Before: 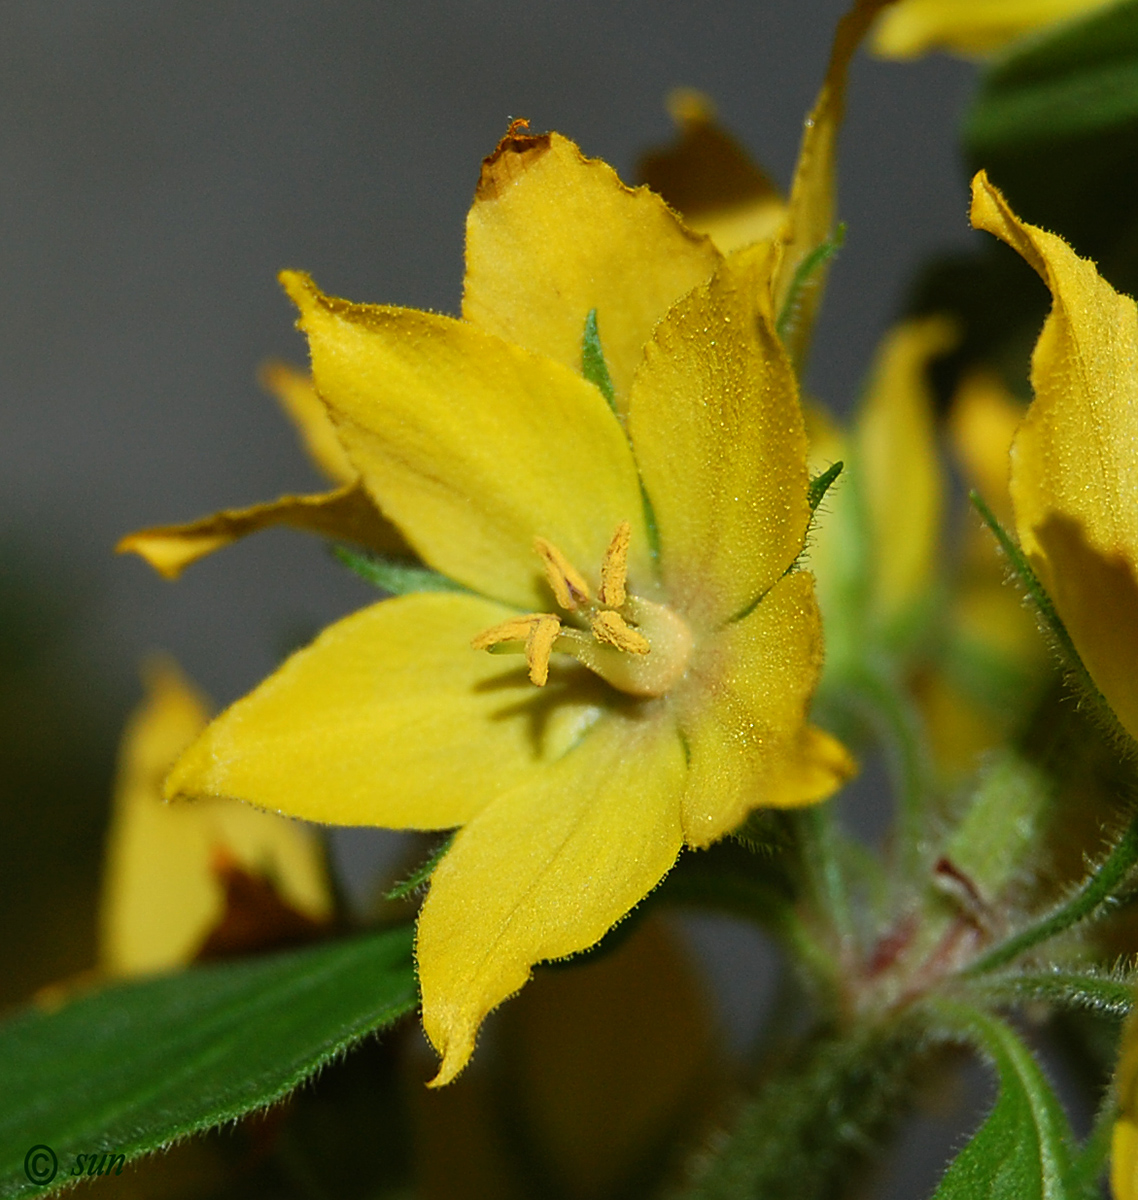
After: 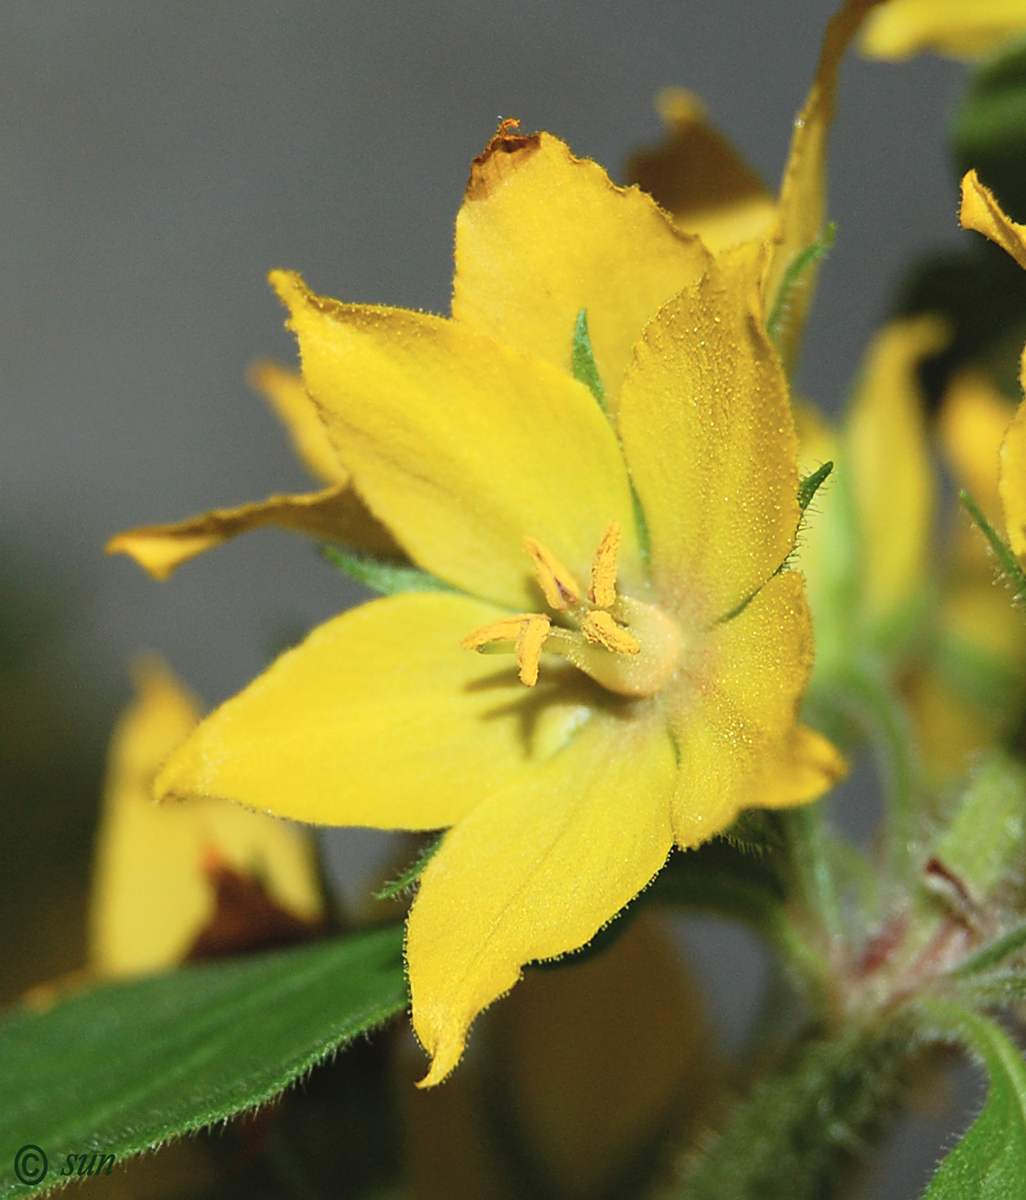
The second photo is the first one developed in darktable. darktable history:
contrast brightness saturation: contrast 0.144, brightness 0.217
crop and rotate: left 0.942%, right 8.85%
